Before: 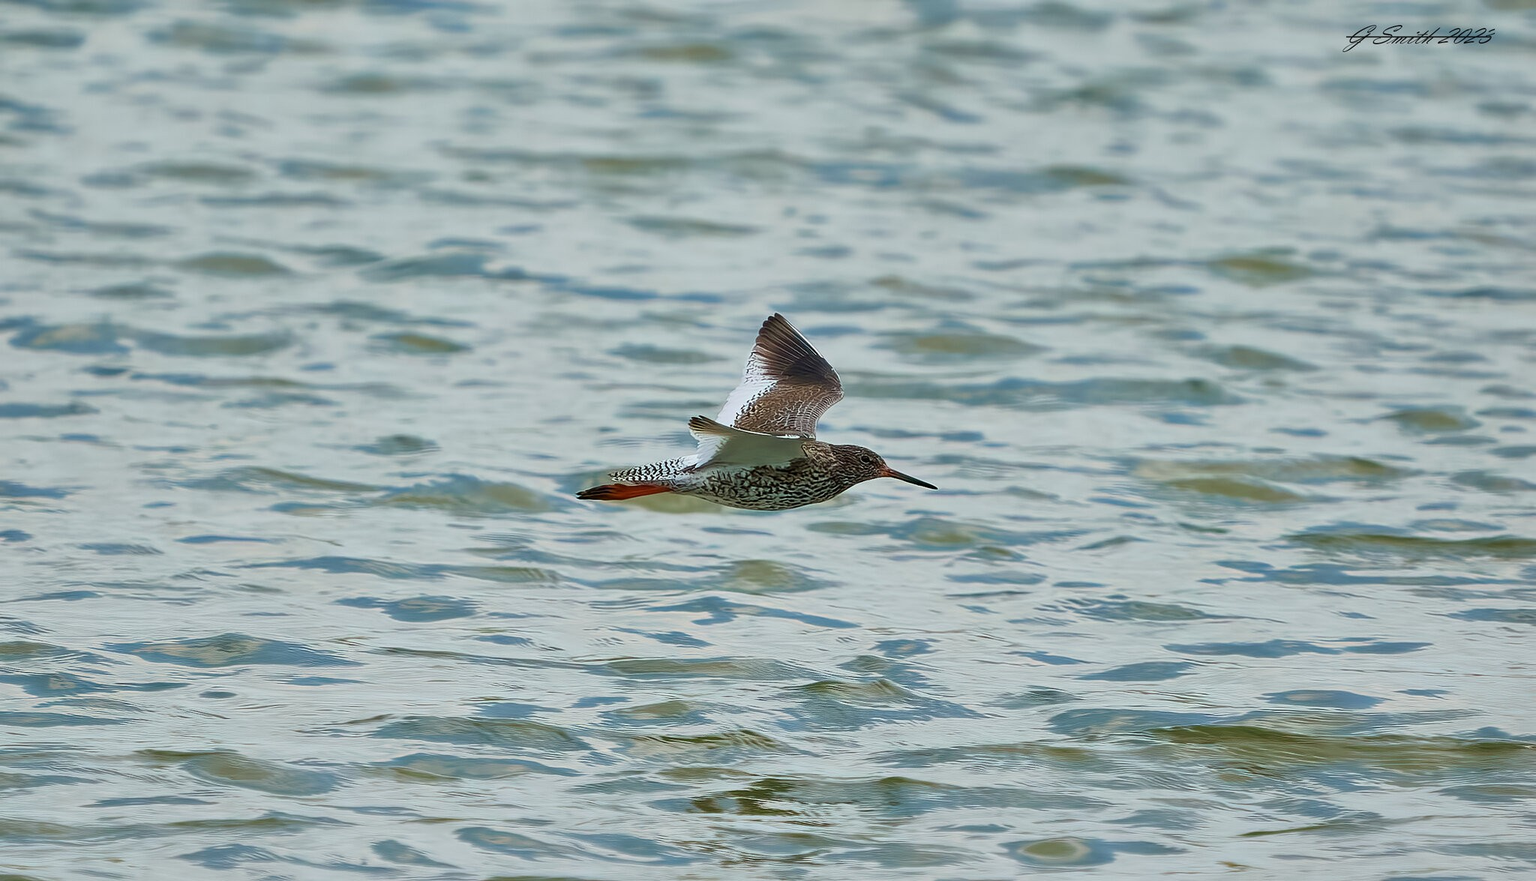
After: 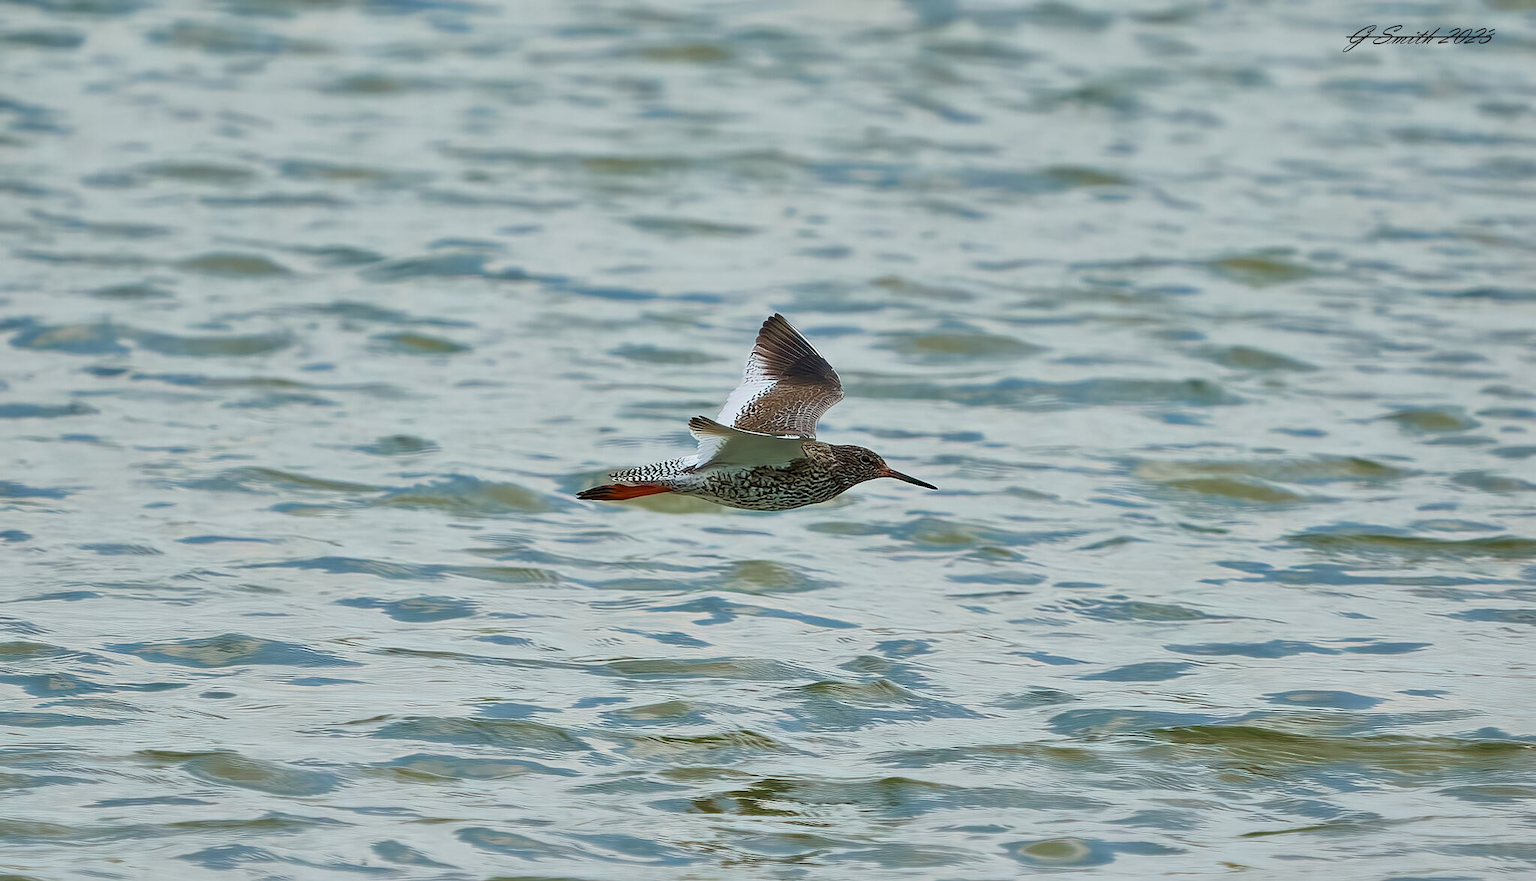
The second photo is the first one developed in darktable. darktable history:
base curve: curves: ch0 [(0, 0) (0.989, 0.992)], preserve colors none
exposure: compensate highlight preservation false
